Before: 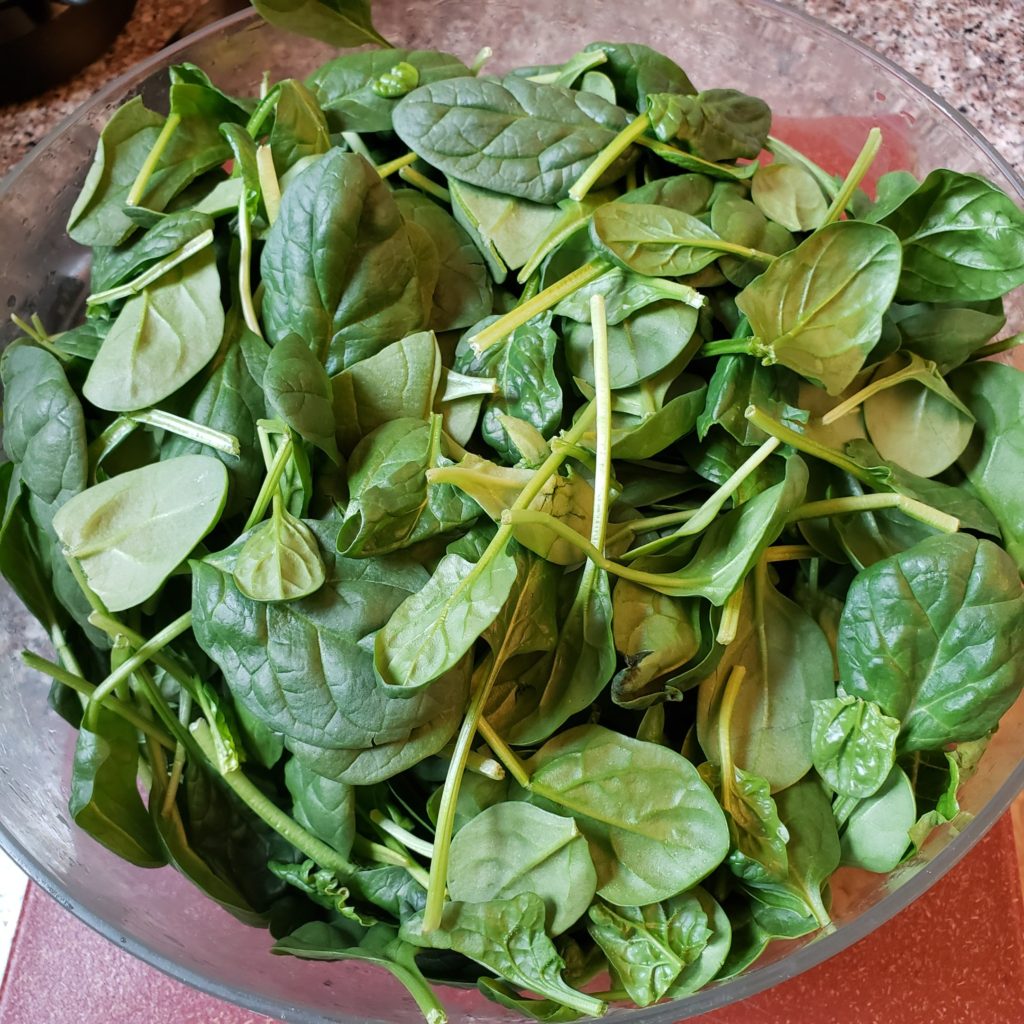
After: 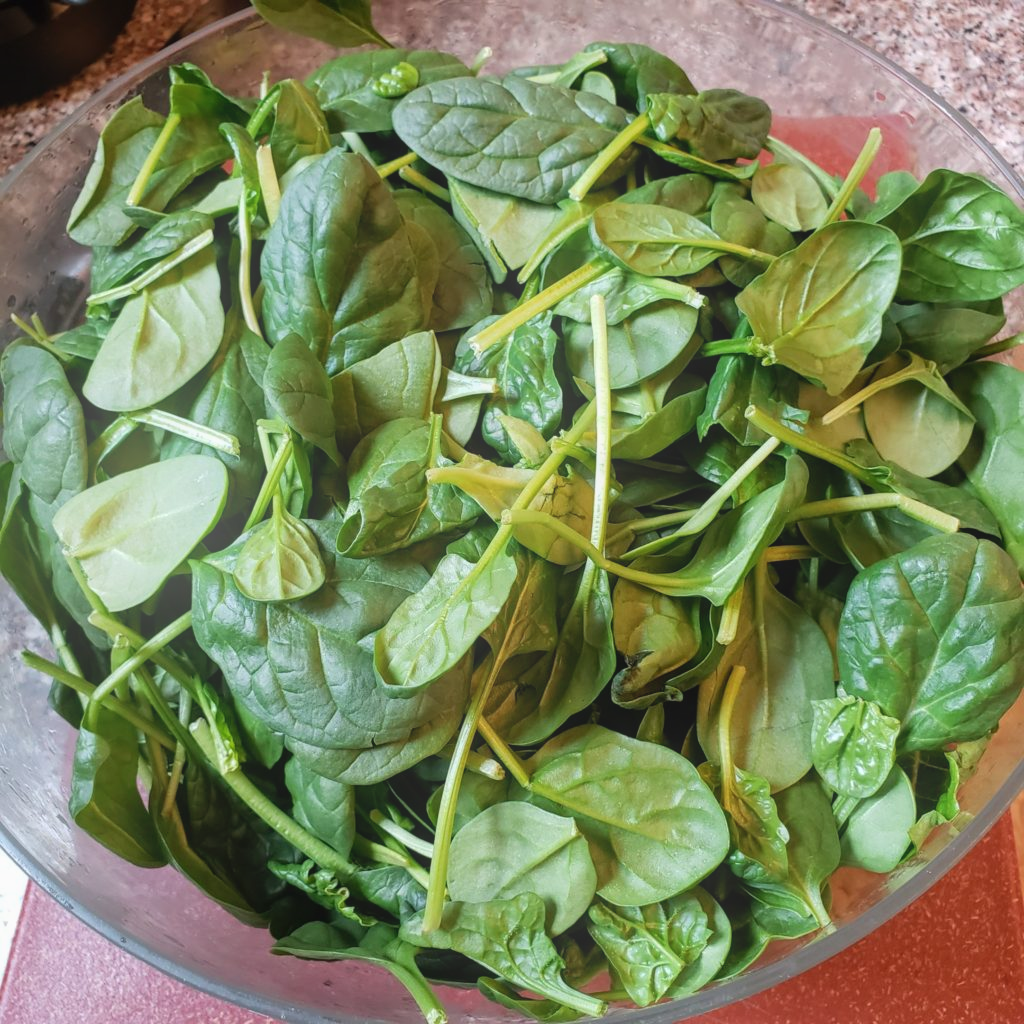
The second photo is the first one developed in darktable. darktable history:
bloom: on, module defaults
local contrast: detail 110%
